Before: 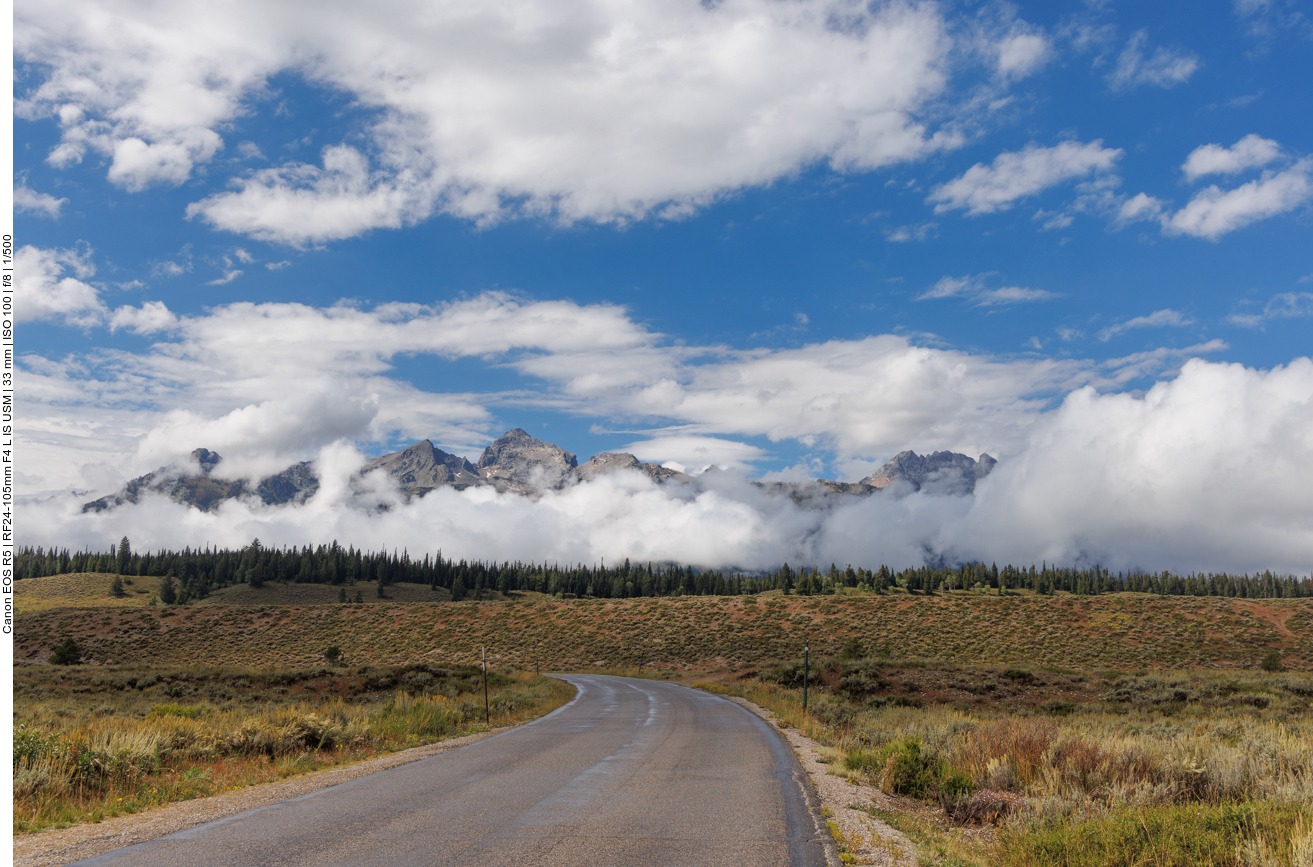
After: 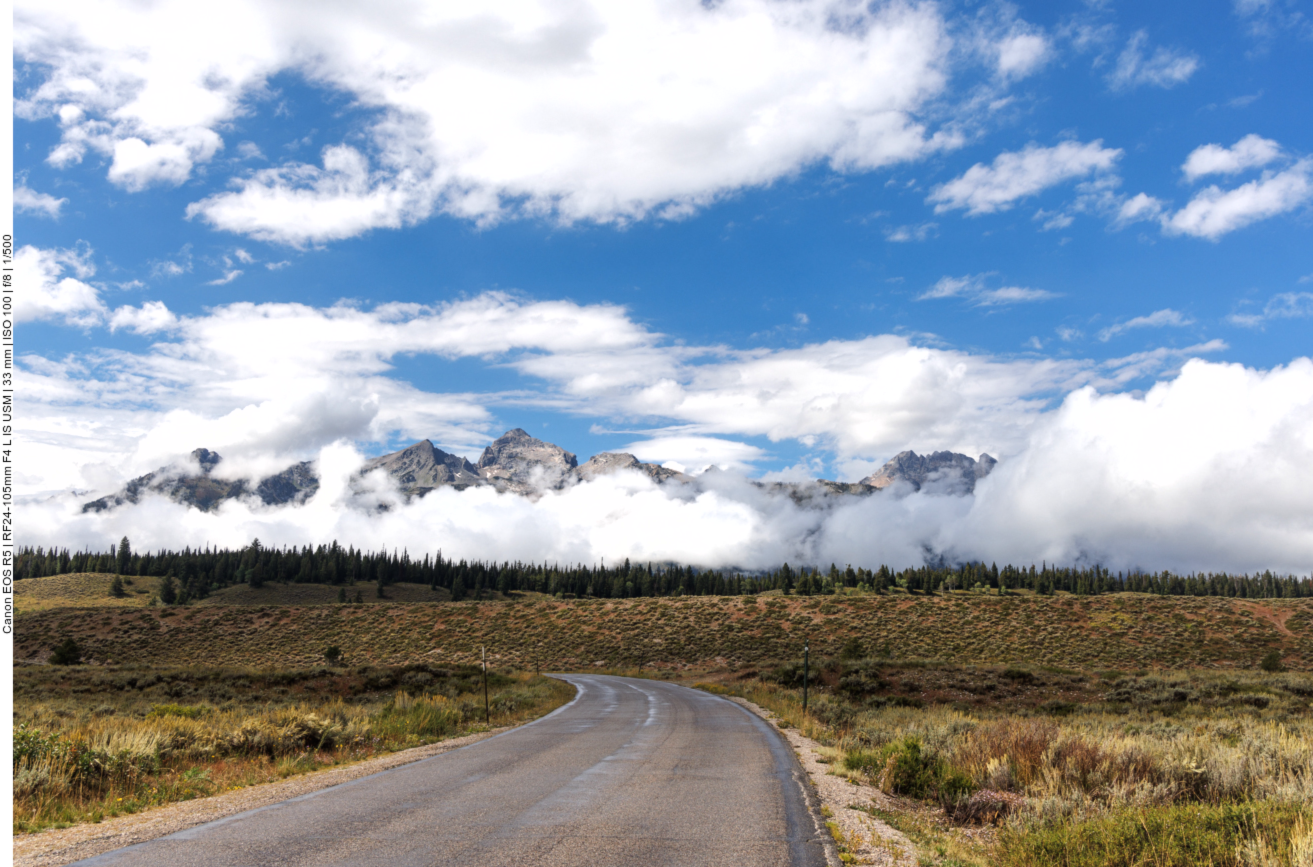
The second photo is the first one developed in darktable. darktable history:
lowpass: radius 0.5, unbound 0
tone equalizer: -8 EV -0.75 EV, -7 EV -0.7 EV, -6 EV -0.6 EV, -5 EV -0.4 EV, -3 EV 0.4 EV, -2 EV 0.6 EV, -1 EV 0.7 EV, +0 EV 0.75 EV, edges refinement/feathering 500, mask exposure compensation -1.57 EV, preserve details no
